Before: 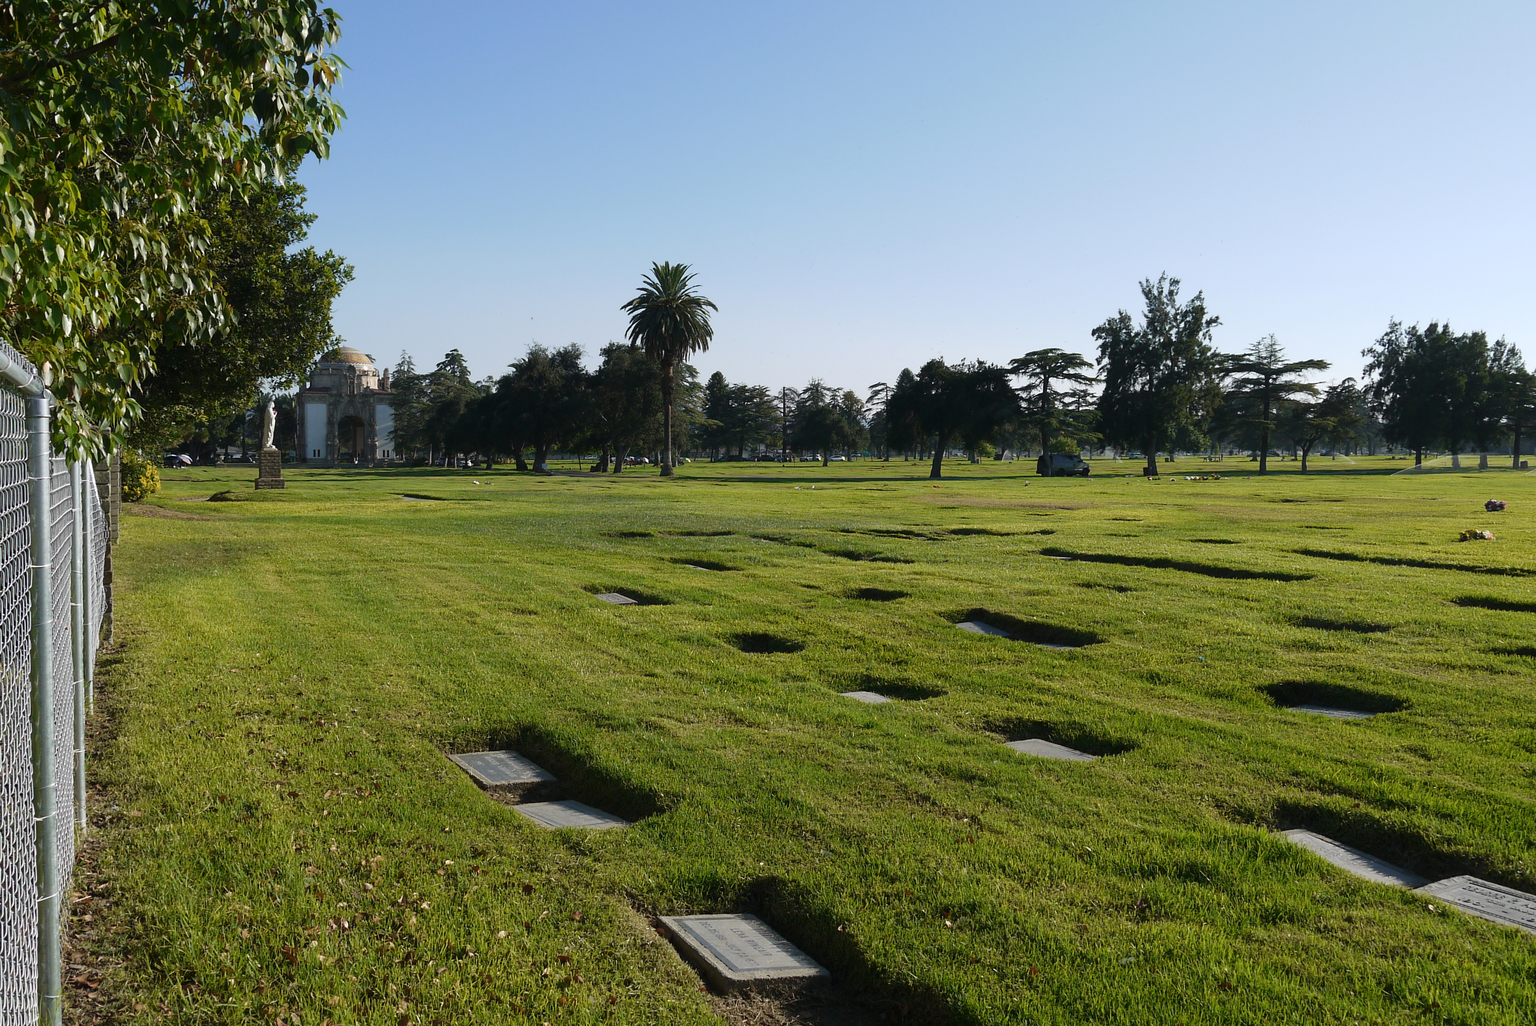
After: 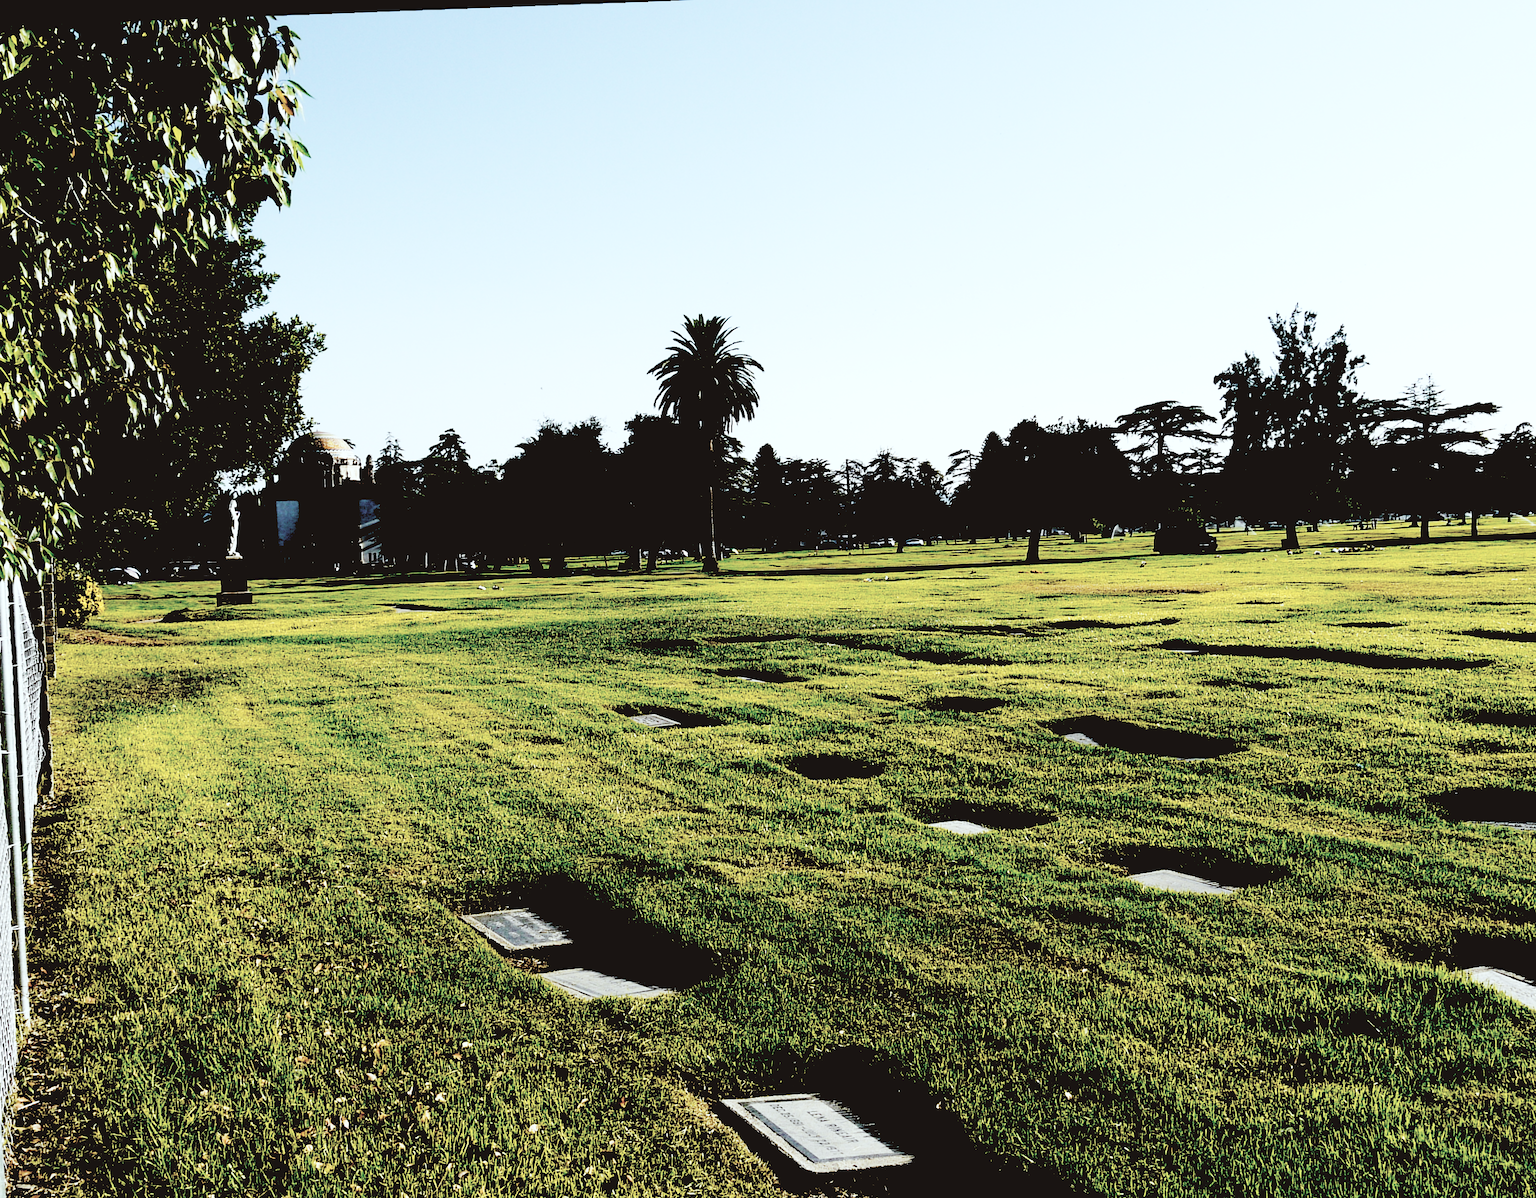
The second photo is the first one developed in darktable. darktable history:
crop and rotate: angle 1°, left 4.281%, top 0.642%, right 11.383%, bottom 2.486%
base curve: curves: ch0 [(0, 0.003) (0.001, 0.002) (0.006, 0.004) (0.02, 0.022) (0.048, 0.086) (0.094, 0.234) (0.162, 0.431) (0.258, 0.629) (0.385, 0.8) (0.548, 0.918) (0.751, 0.988) (1, 1)], preserve colors none
contrast brightness saturation: brightness 0.18, saturation -0.5
exposure: black level correction 0.1, exposure -0.092 EV, compensate highlight preservation false
rgb levels: levels [[0.013, 0.434, 0.89], [0, 0.5, 1], [0, 0.5, 1]]
rotate and perspective: rotation -1.17°, automatic cropping off
color correction: highlights a* -2.73, highlights b* -2.09, shadows a* 2.41, shadows b* 2.73
